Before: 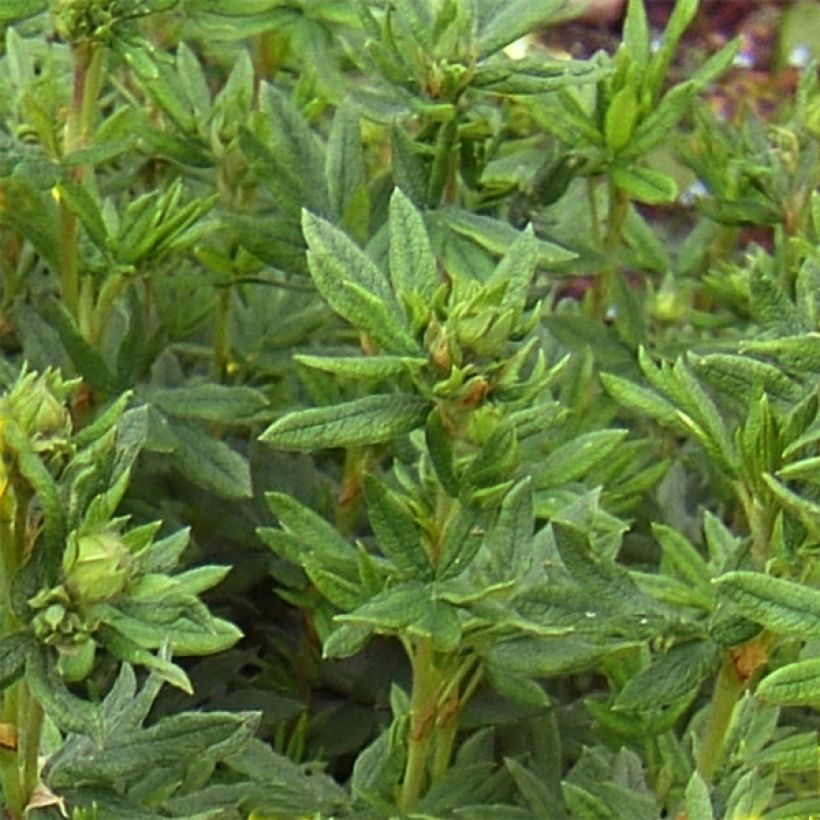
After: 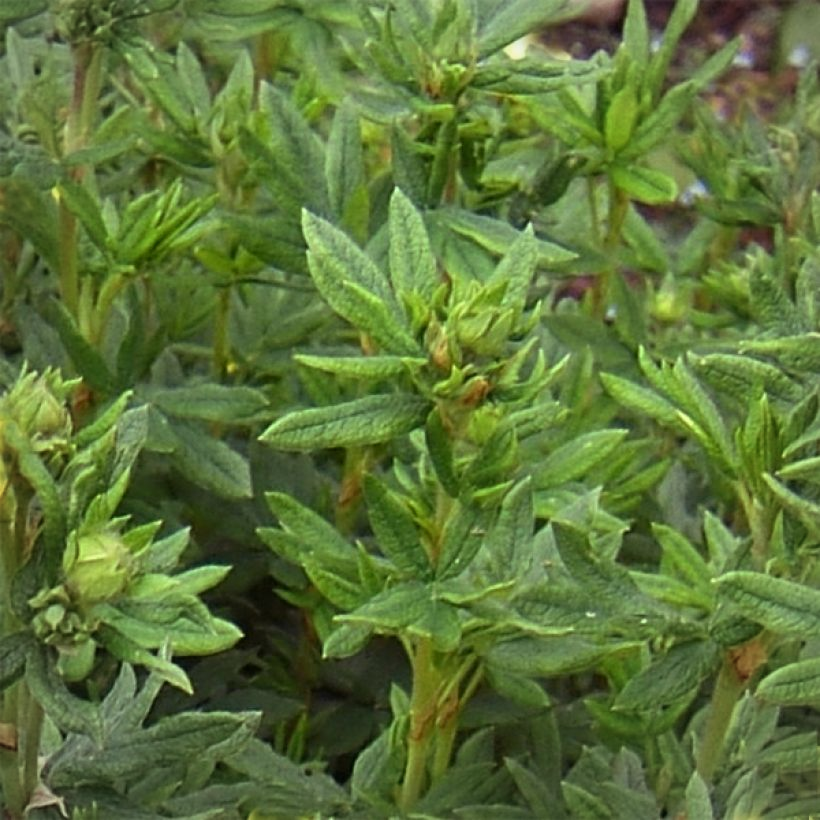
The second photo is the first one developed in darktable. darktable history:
vignetting: brightness -0.4, saturation -0.308
